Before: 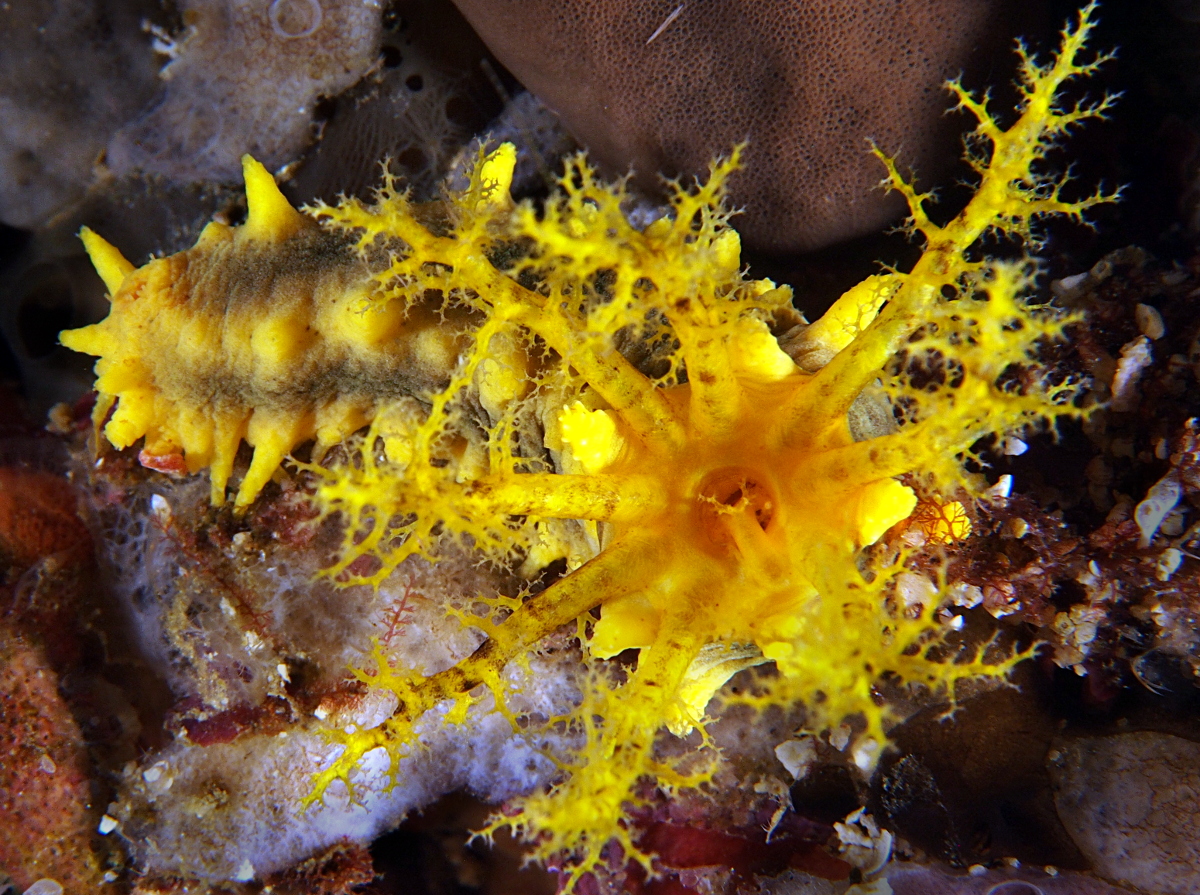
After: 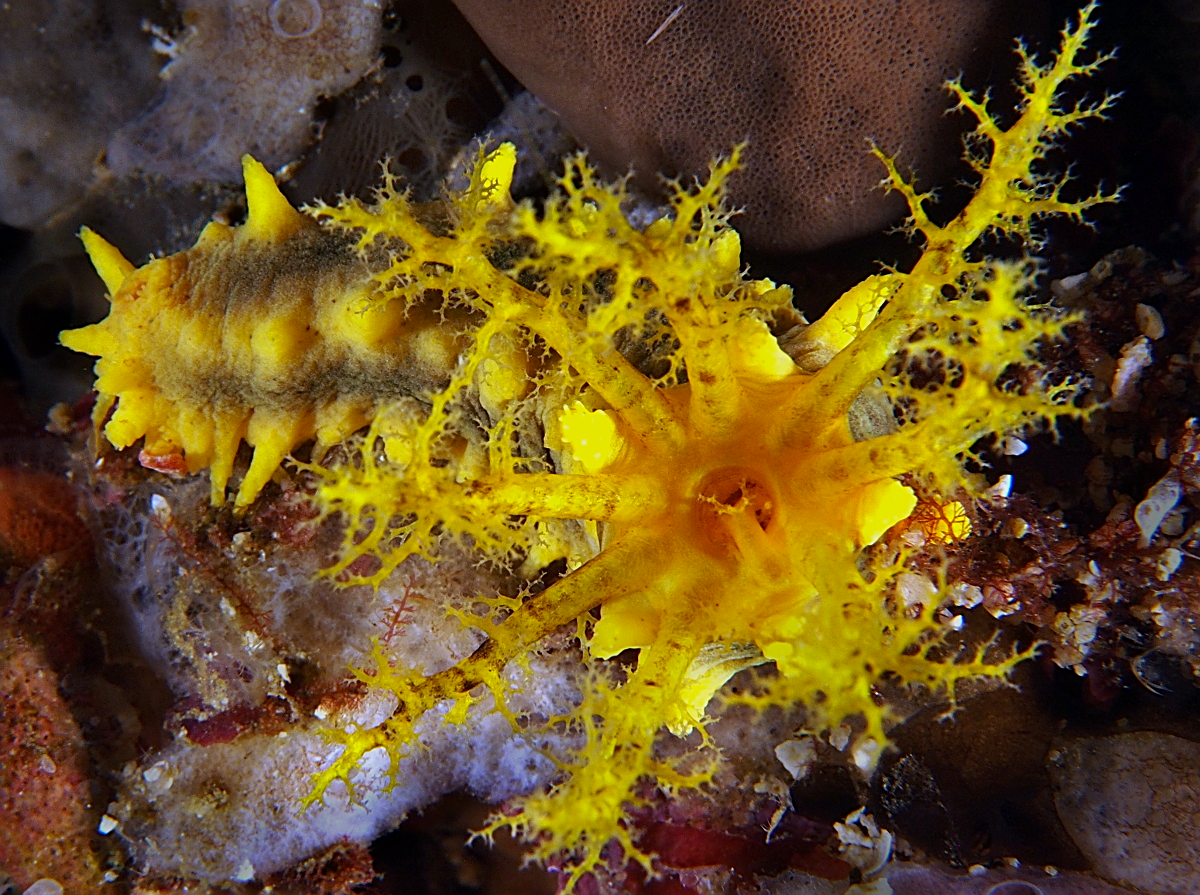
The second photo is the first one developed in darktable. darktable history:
tone equalizer: -7 EV 0.097 EV, smoothing diameter 24.82%, edges refinement/feathering 7.54, preserve details guided filter
sharpen: on, module defaults
shadows and highlights: radius 121.09, shadows 21.82, white point adjustment -9.58, highlights -14.91, soften with gaussian
